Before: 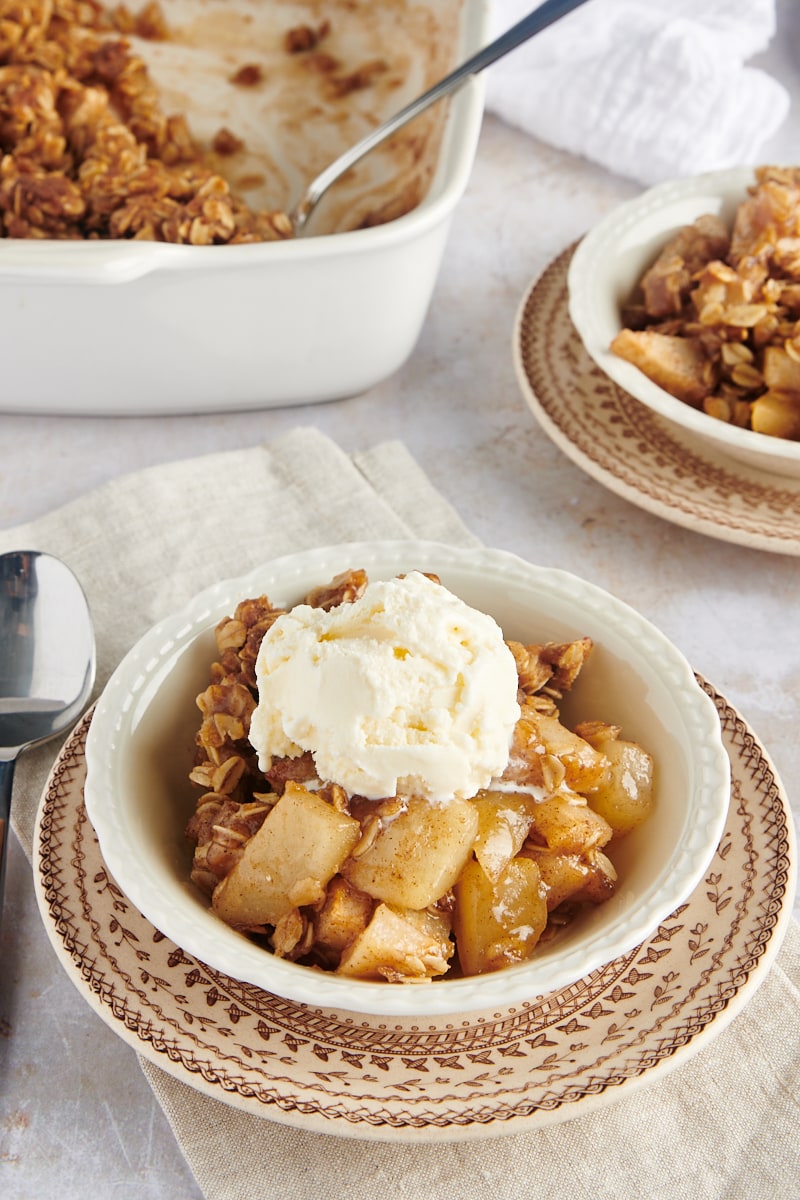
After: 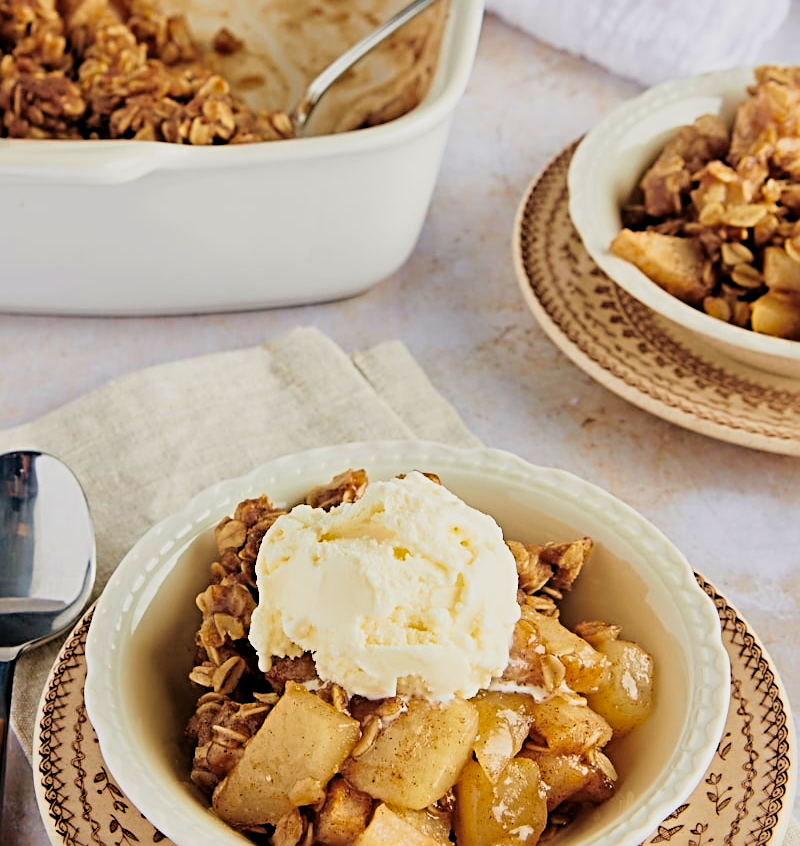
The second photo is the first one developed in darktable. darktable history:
crop and rotate: top 8.356%, bottom 21.085%
haze removal: compatibility mode true, adaptive false
velvia: strength 49.81%
sharpen: radius 3.998
filmic rgb: black relative exposure -7.74 EV, white relative exposure 4.43 EV, hardness 3.75, latitude 49.95%, contrast 1.101
